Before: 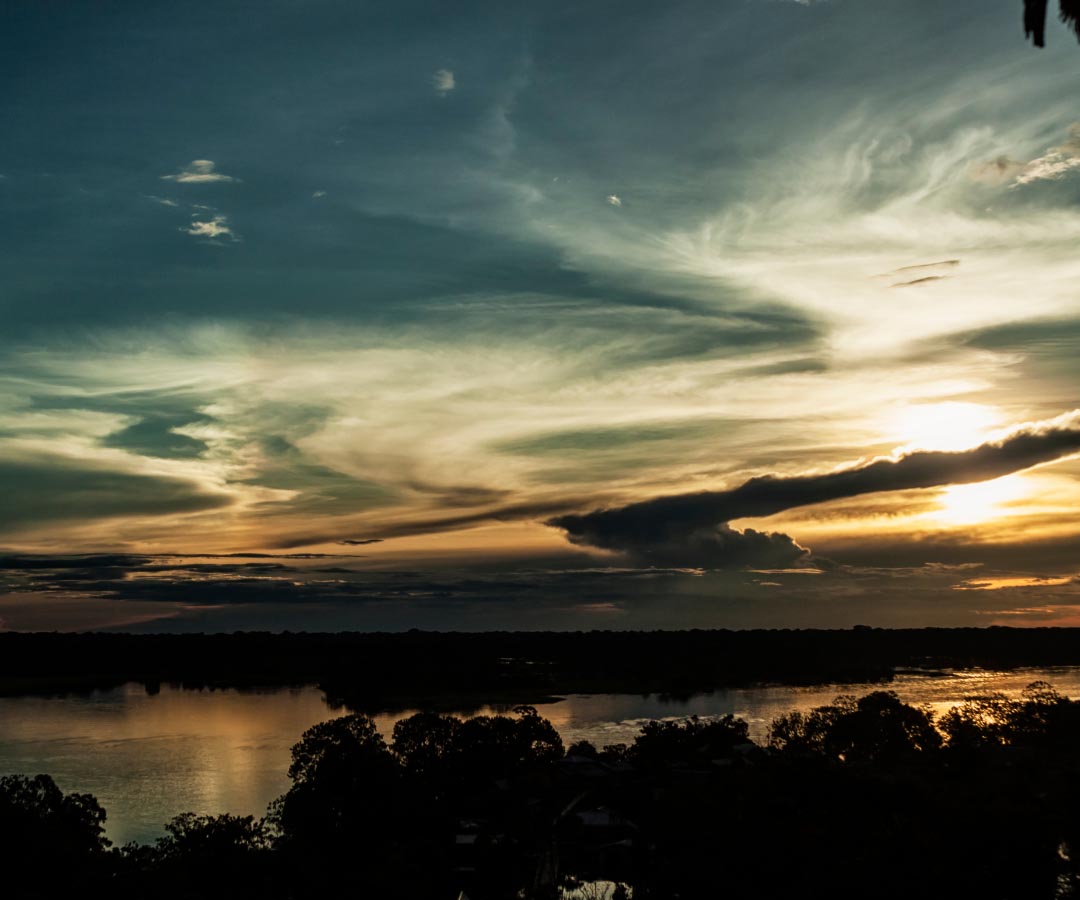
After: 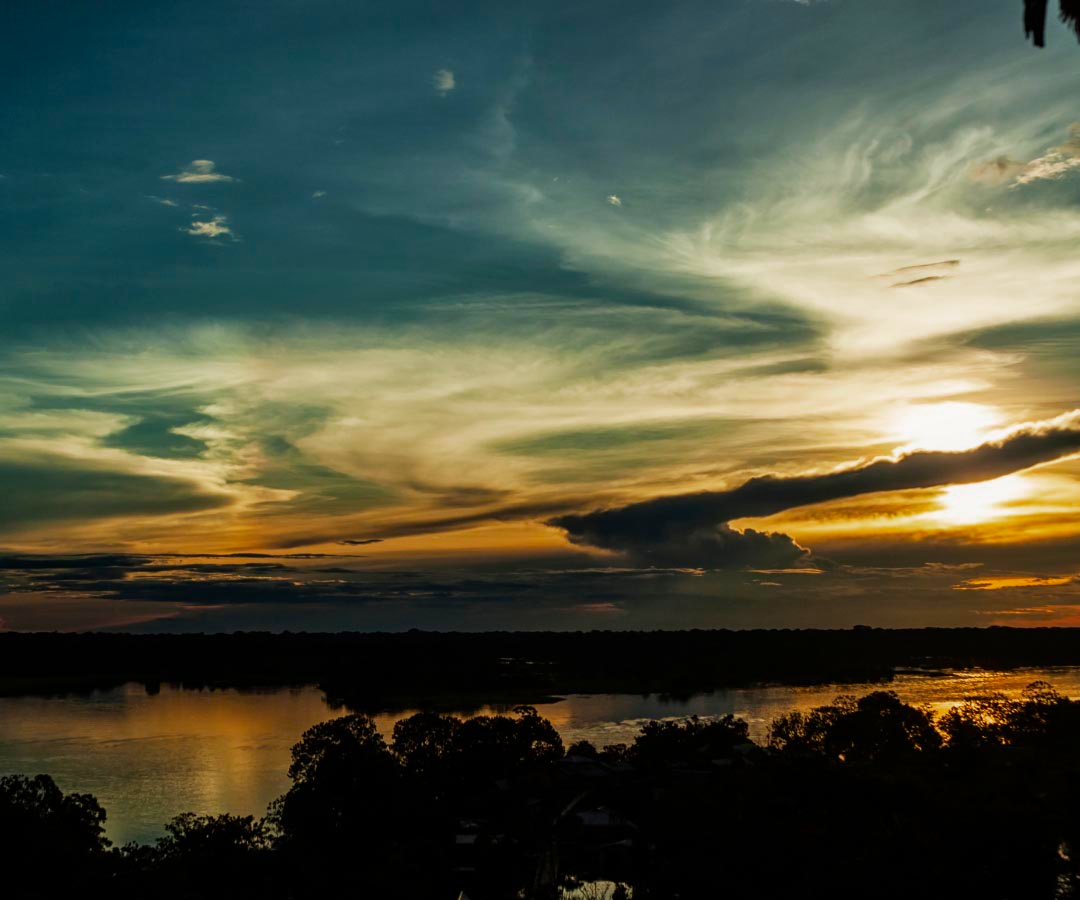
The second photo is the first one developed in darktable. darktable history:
color zones: curves: ch0 [(0, 0.425) (0.143, 0.422) (0.286, 0.42) (0.429, 0.419) (0.571, 0.419) (0.714, 0.42) (0.857, 0.422) (1, 0.425)]; ch1 [(0, 0.666) (0.143, 0.669) (0.286, 0.671) (0.429, 0.67) (0.571, 0.67) (0.714, 0.67) (0.857, 0.67) (1, 0.666)]
